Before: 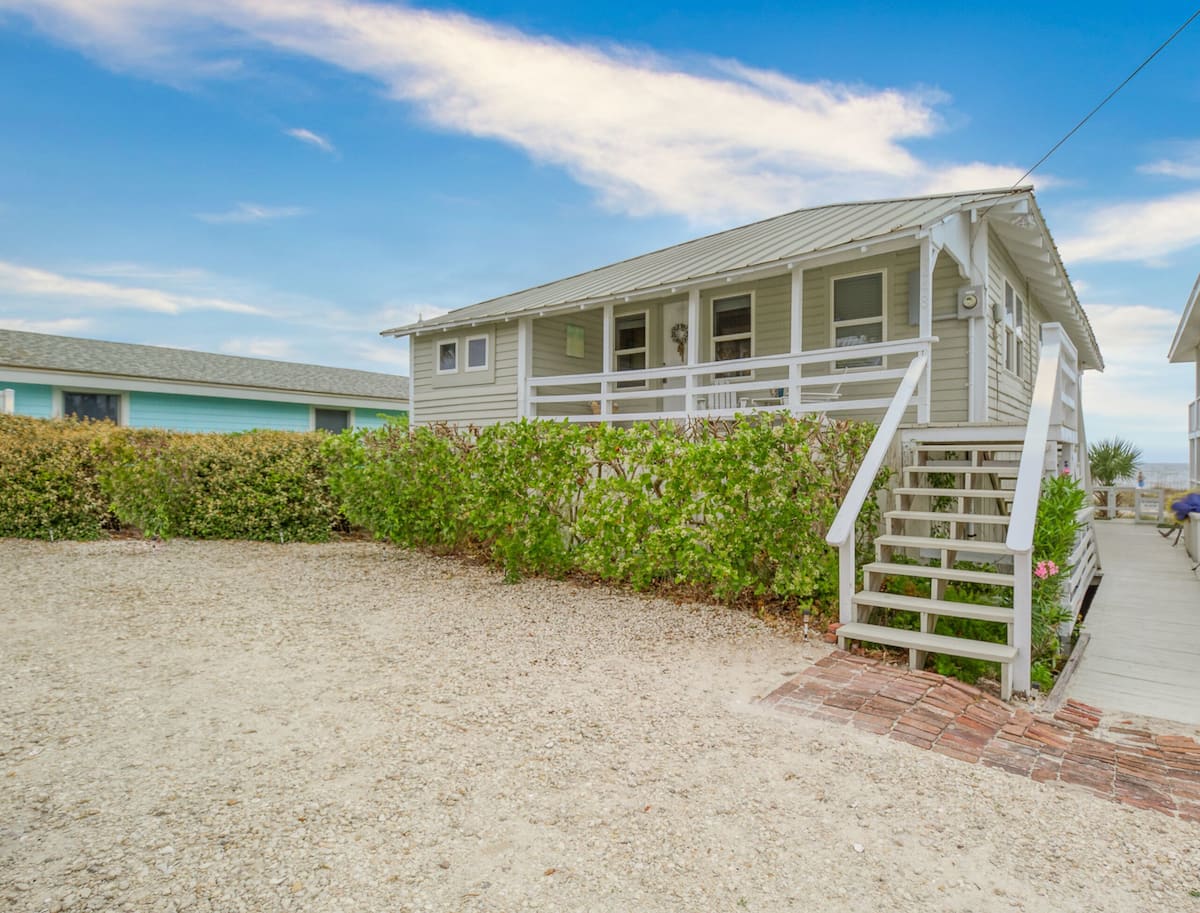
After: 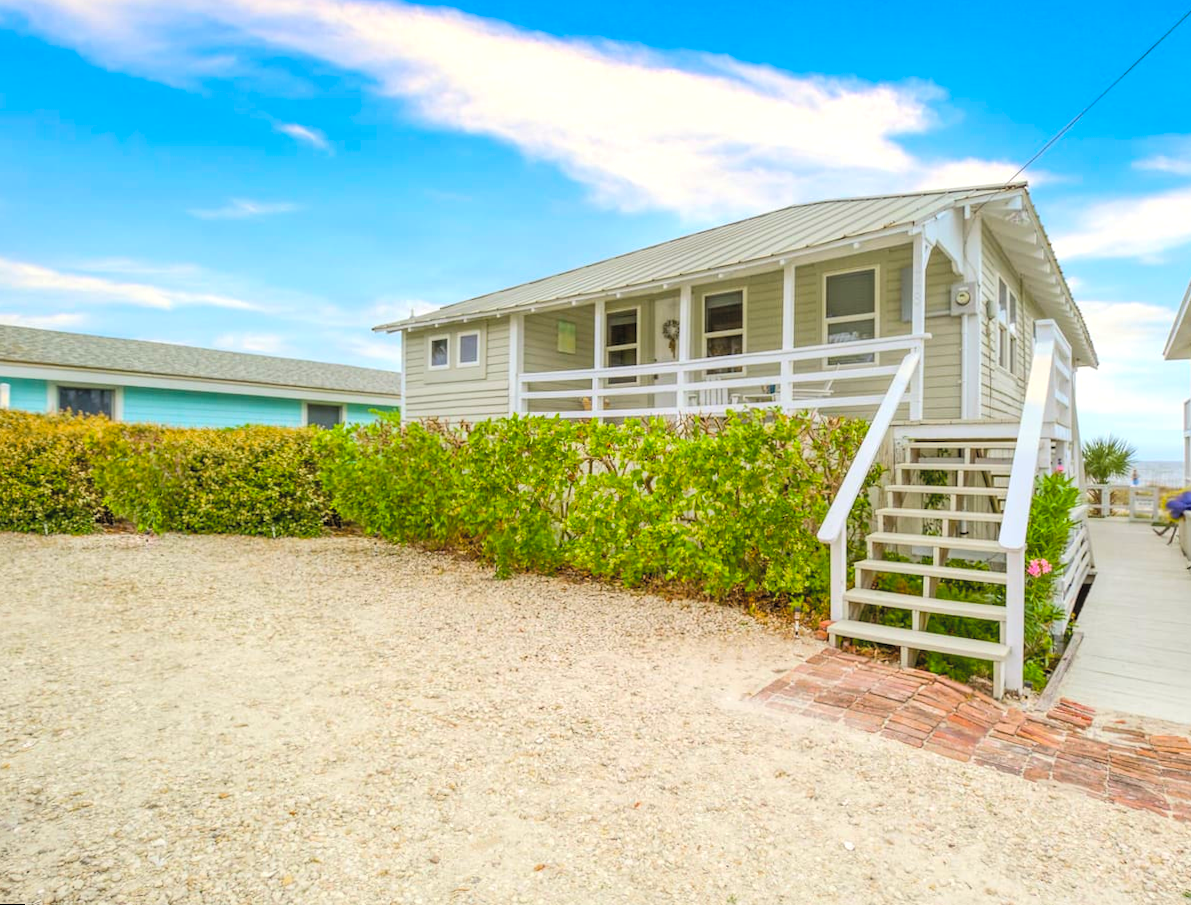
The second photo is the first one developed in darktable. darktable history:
contrast brightness saturation: brightness 0.13
tone equalizer: -8 EV -0.417 EV, -7 EV -0.389 EV, -6 EV -0.333 EV, -5 EV -0.222 EV, -3 EV 0.222 EV, -2 EV 0.333 EV, -1 EV 0.389 EV, +0 EV 0.417 EV, edges refinement/feathering 500, mask exposure compensation -1.57 EV, preserve details no
color balance rgb: linear chroma grading › global chroma 10%, perceptual saturation grading › global saturation 30%, global vibrance 10%
rotate and perspective: rotation 0.192°, lens shift (horizontal) -0.015, crop left 0.005, crop right 0.996, crop top 0.006, crop bottom 0.99
